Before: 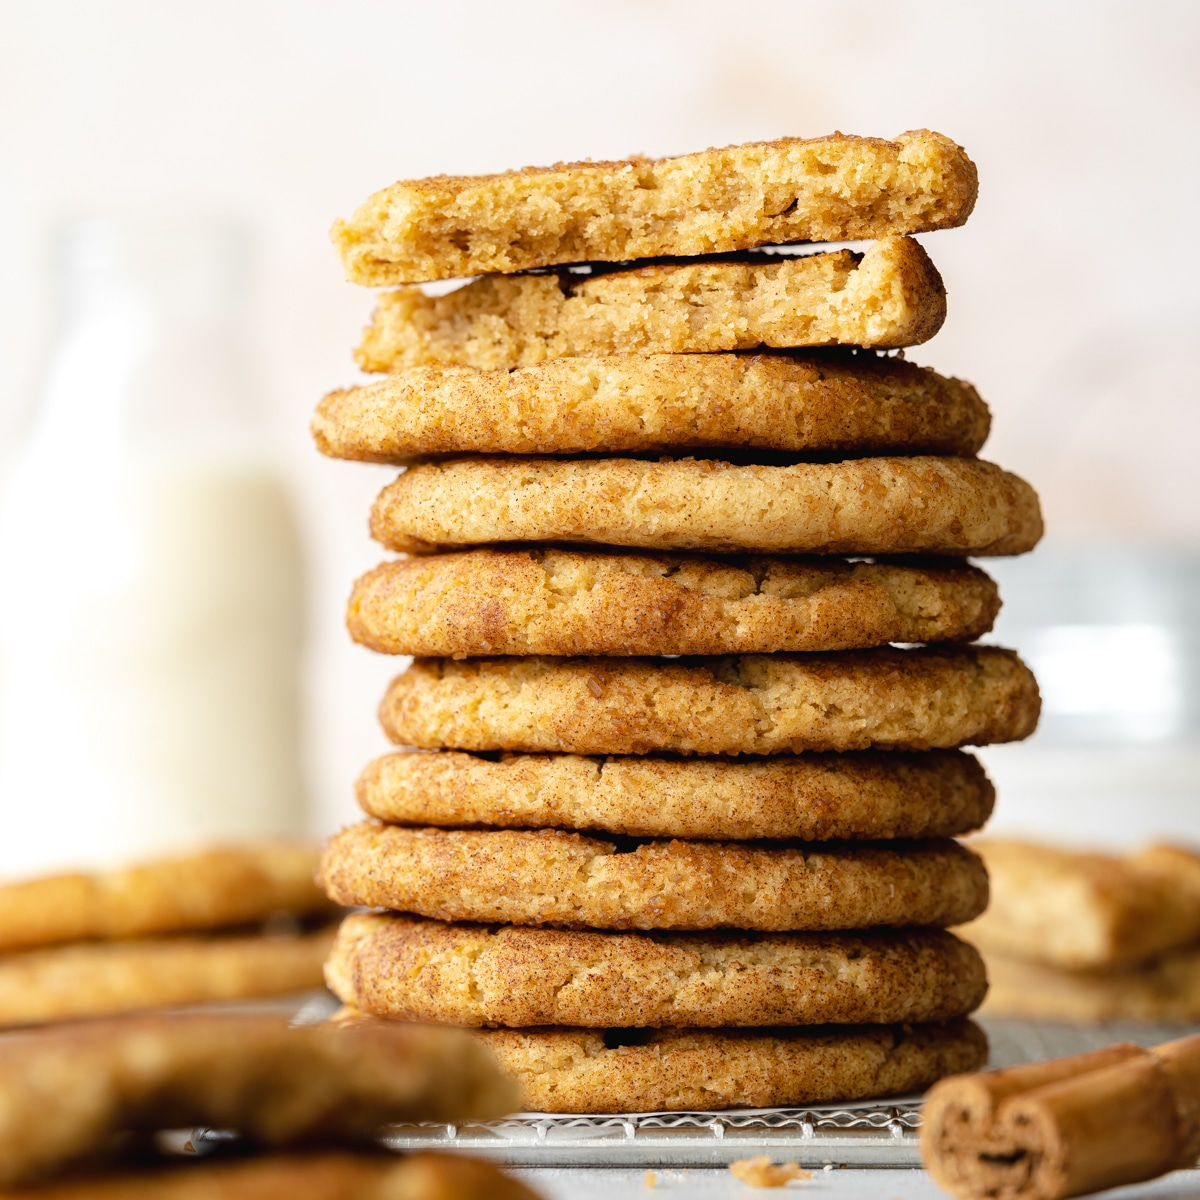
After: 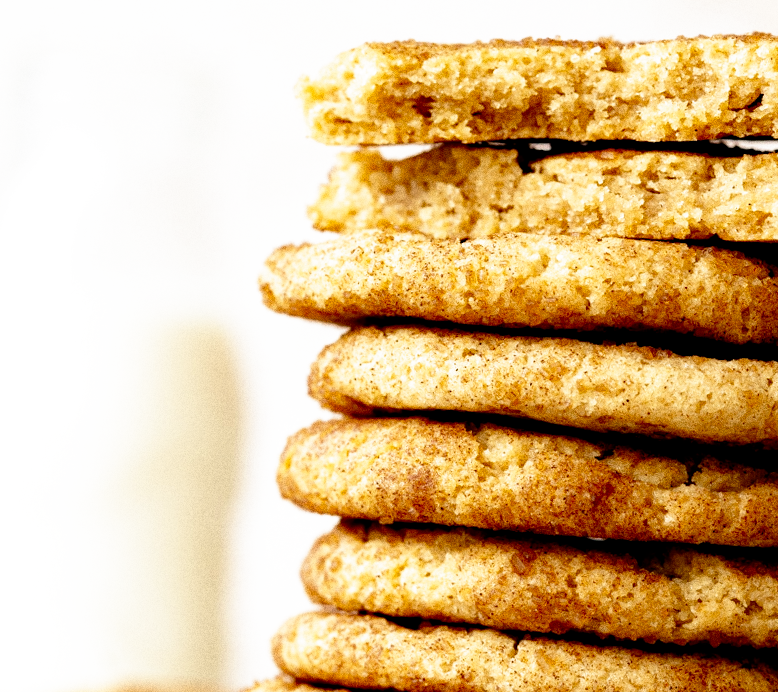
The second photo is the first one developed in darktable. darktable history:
velvia: strength 39.63%
grain: coarseness 0.09 ISO, strength 40%
filmic rgb: black relative exposure -5.5 EV, white relative exposure 2.5 EV, threshold 3 EV, target black luminance 0%, hardness 4.51, latitude 67.35%, contrast 1.453, shadows ↔ highlights balance -3.52%, preserve chrominance no, color science v4 (2020), contrast in shadows soft, enable highlight reconstruction true
crop and rotate: angle -4.99°, left 2.122%, top 6.945%, right 27.566%, bottom 30.519%
color zones: curves: ch0 [(0, 0.5) (0.125, 0.4) (0.25, 0.5) (0.375, 0.4) (0.5, 0.4) (0.625, 0.6) (0.75, 0.6) (0.875, 0.5)]; ch1 [(0, 0.4) (0.125, 0.5) (0.25, 0.4) (0.375, 0.4) (0.5, 0.4) (0.625, 0.4) (0.75, 0.5) (0.875, 0.4)]; ch2 [(0, 0.6) (0.125, 0.5) (0.25, 0.5) (0.375, 0.6) (0.5, 0.6) (0.625, 0.5) (0.75, 0.5) (0.875, 0.5)]
